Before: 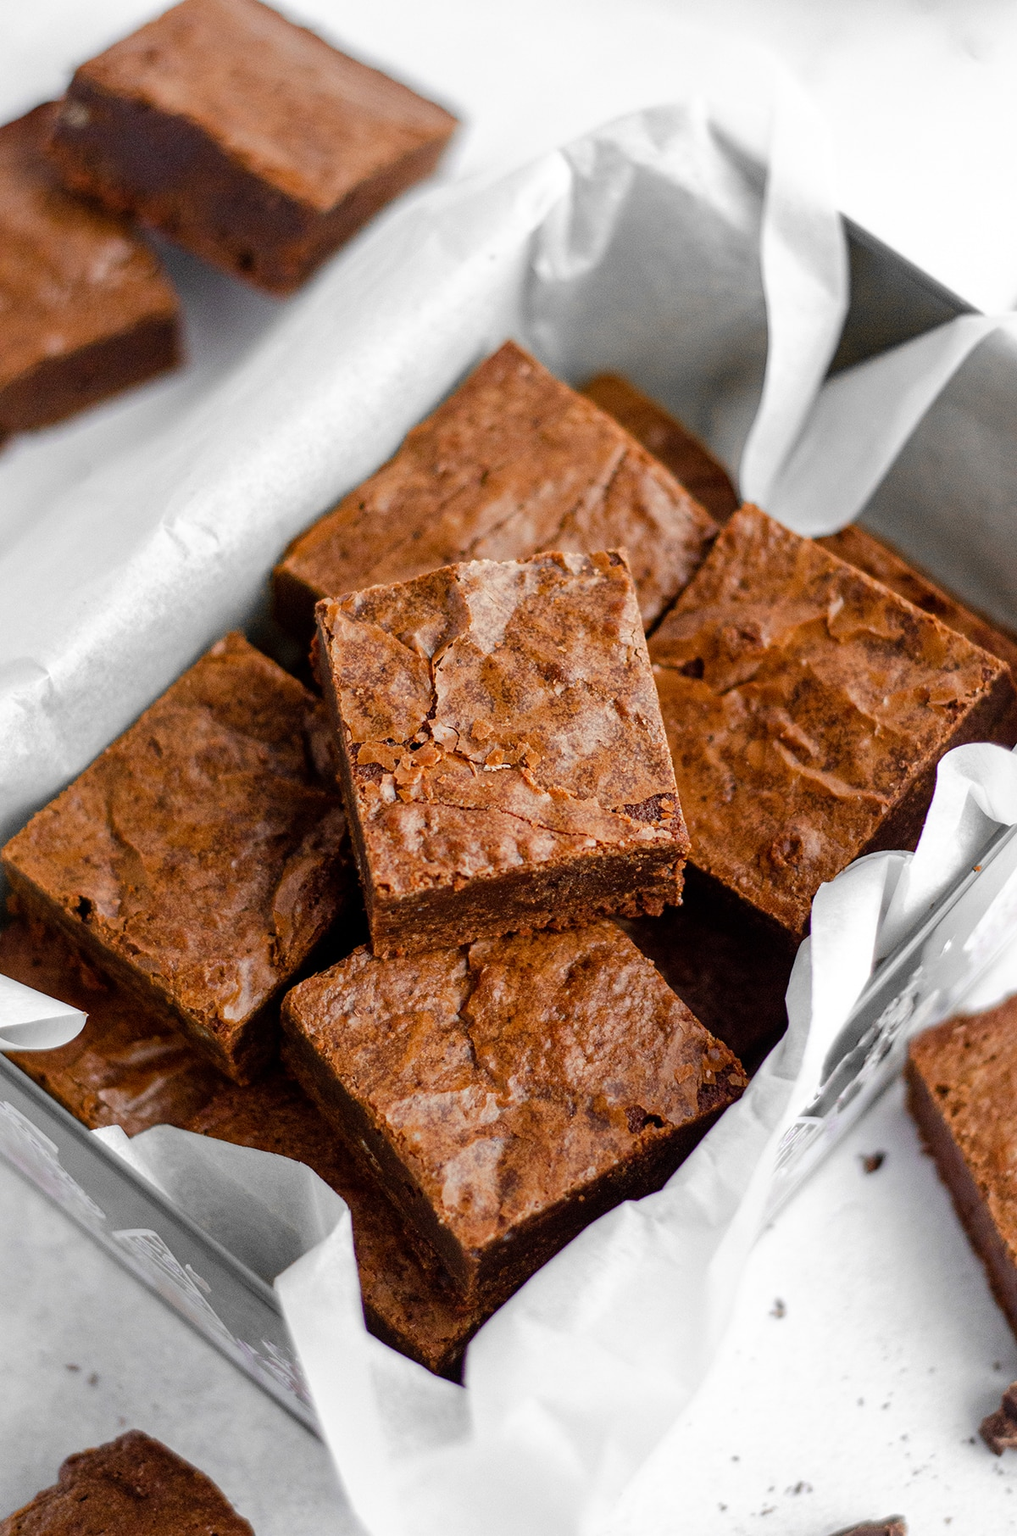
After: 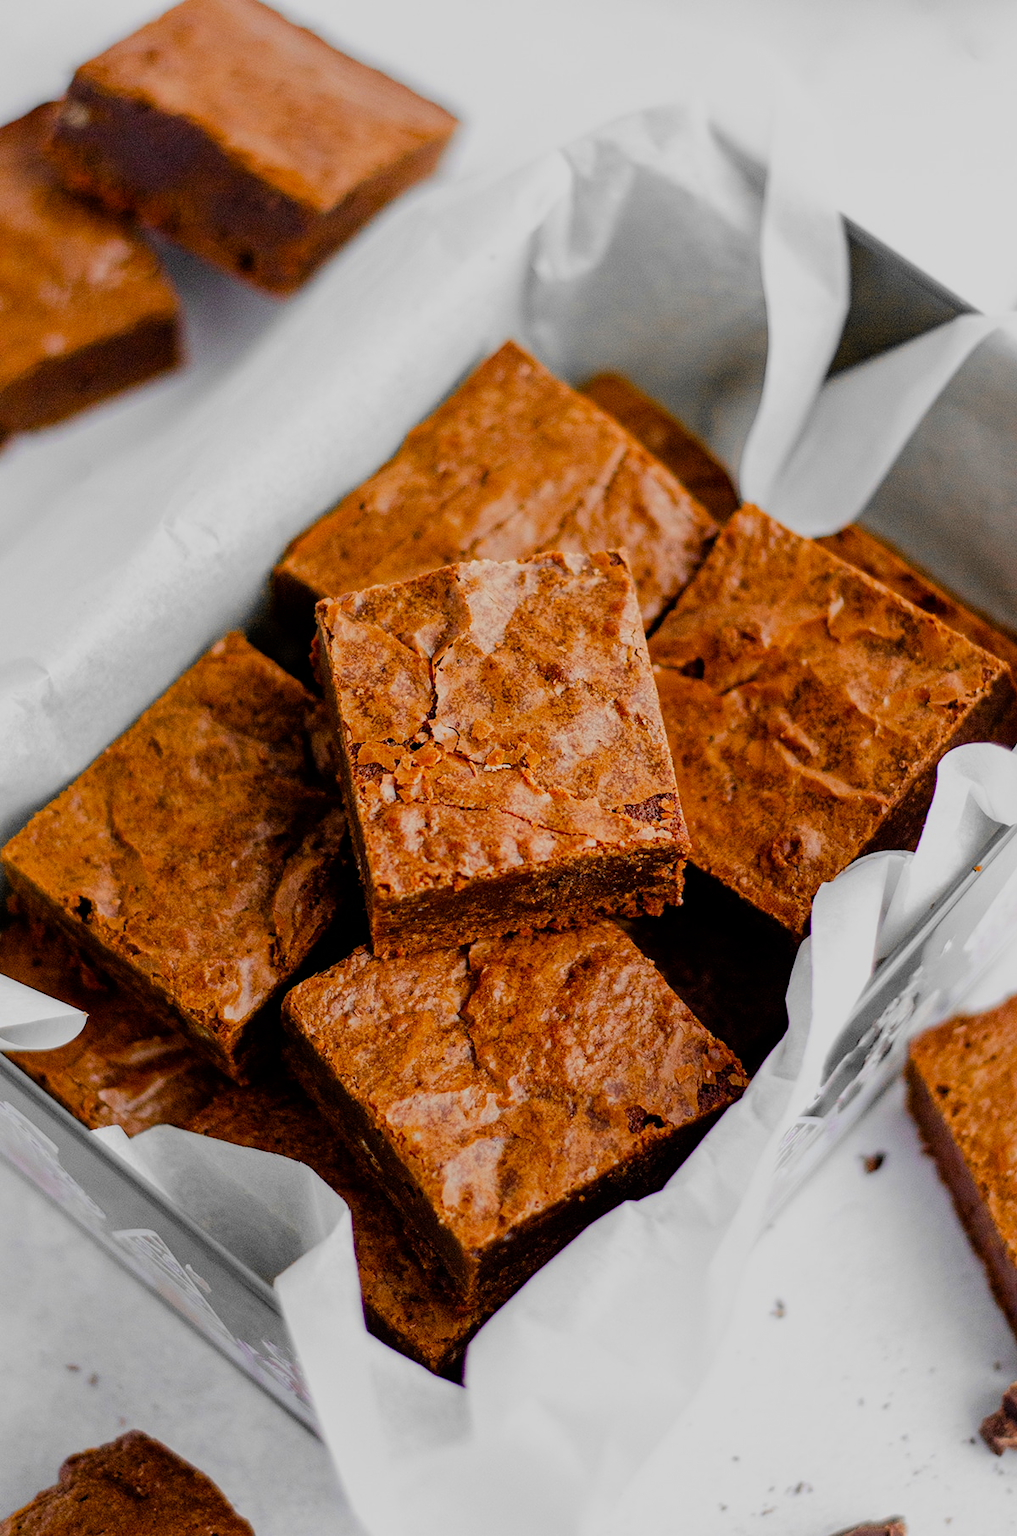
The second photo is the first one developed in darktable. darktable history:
filmic rgb: black relative exposure -7.65 EV, white relative exposure 4.56 EV, hardness 3.61
velvia: strength 32.38%, mid-tones bias 0.201
